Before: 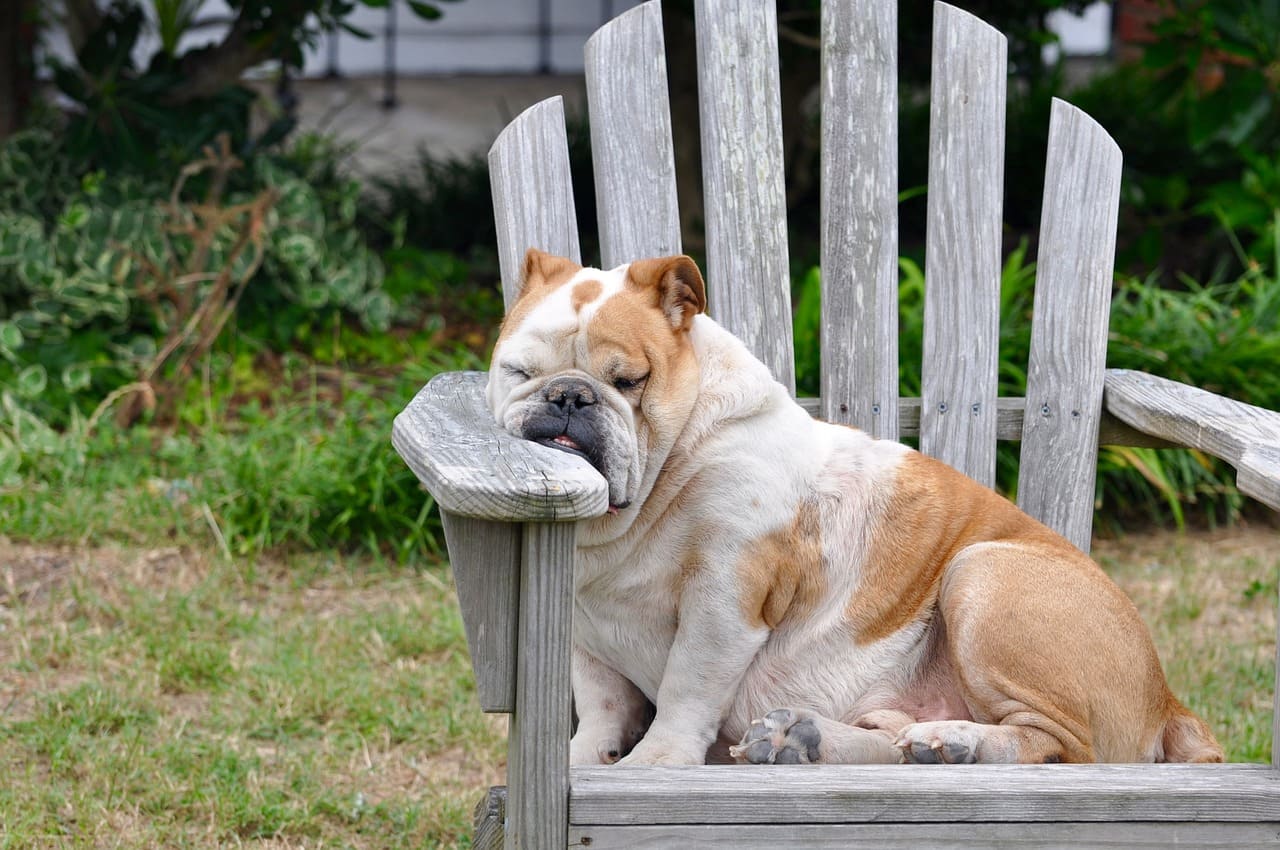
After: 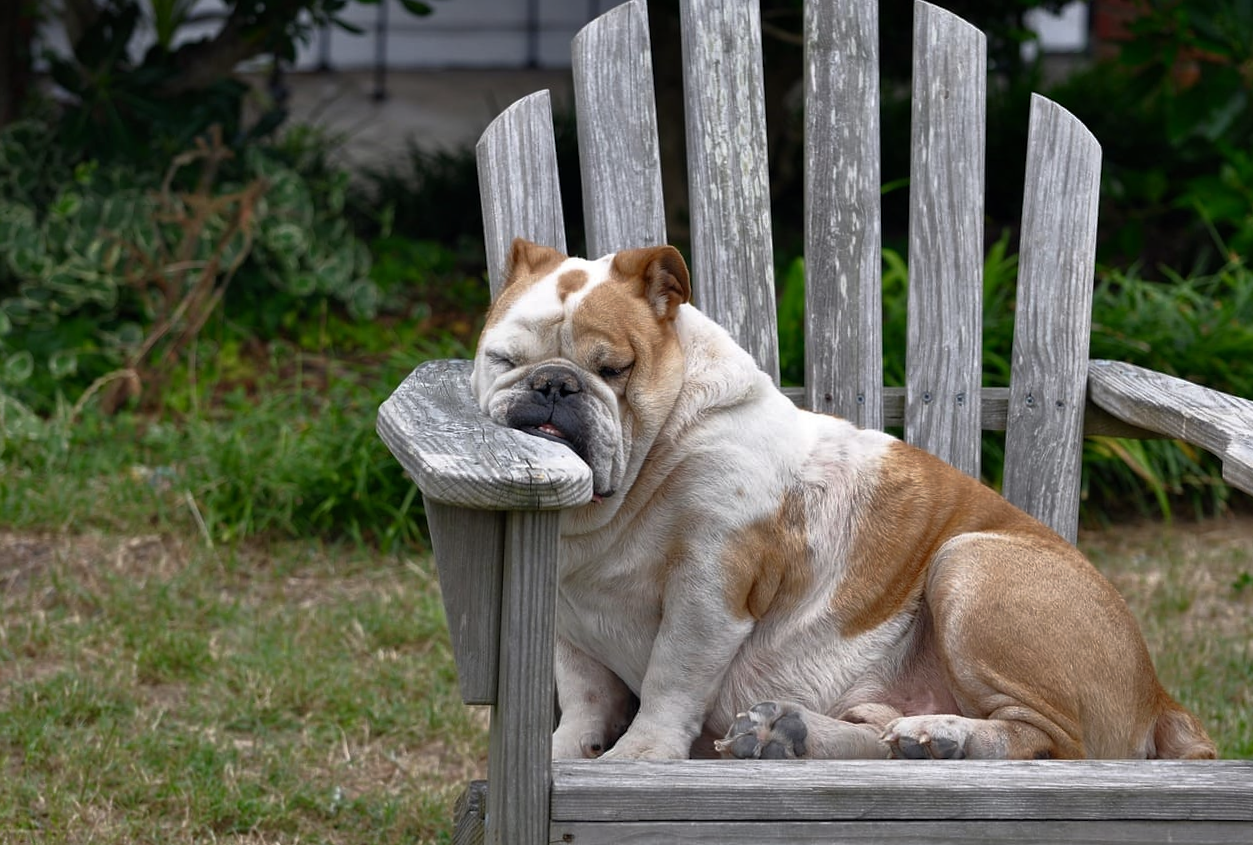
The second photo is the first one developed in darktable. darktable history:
rgb curve: curves: ch0 [(0, 0) (0.415, 0.237) (1, 1)]
rotate and perspective: rotation 0.226°, lens shift (vertical) -0.042, crop left 0.023, crop right 0.982, crop top 0.006, crop bottom 0.994
